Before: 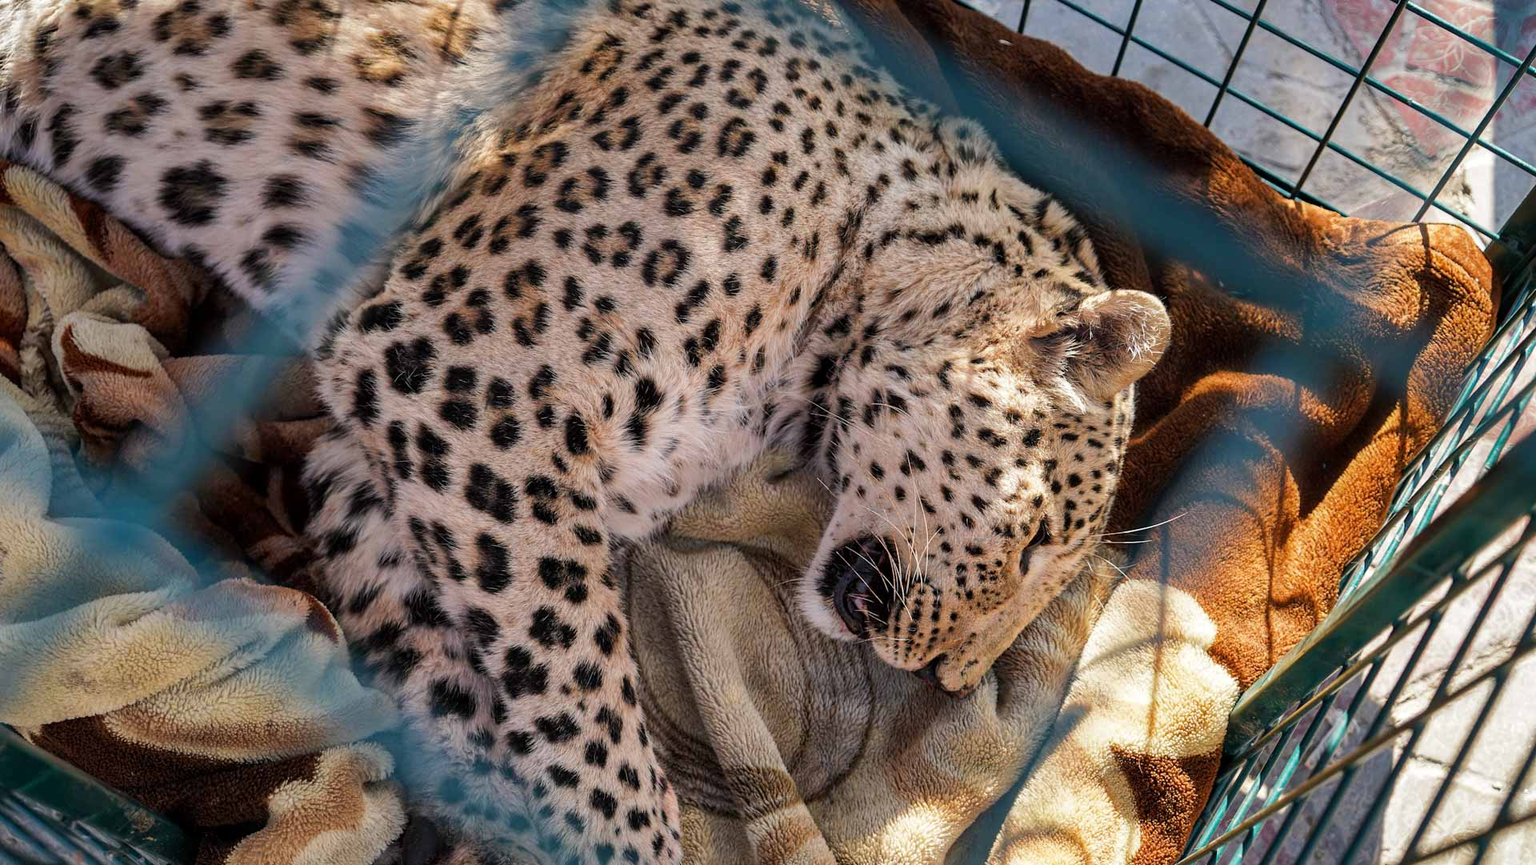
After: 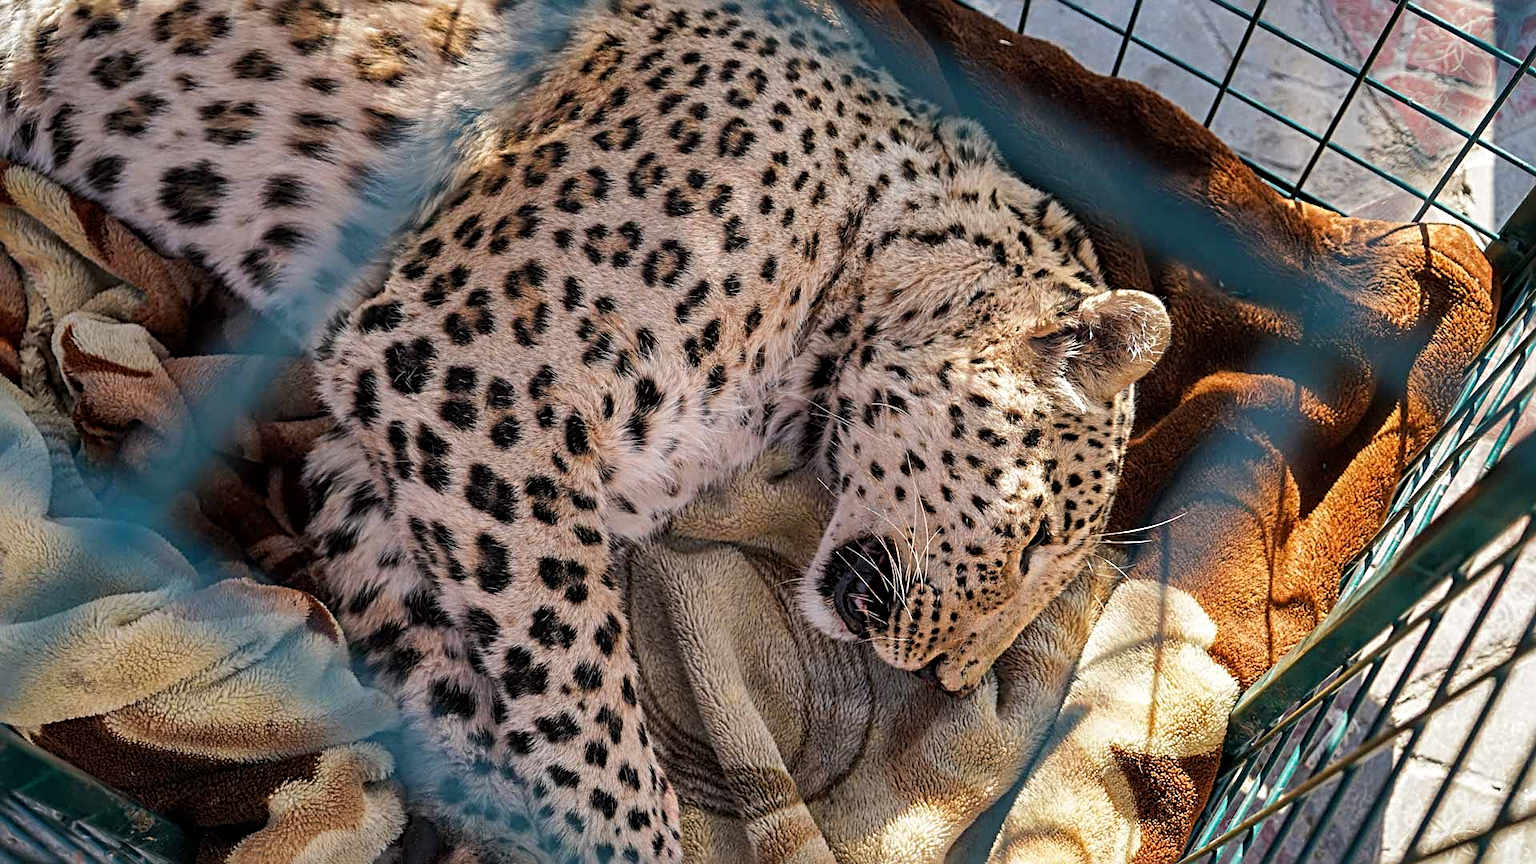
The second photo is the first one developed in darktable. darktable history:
sharpen: radius 3.974
